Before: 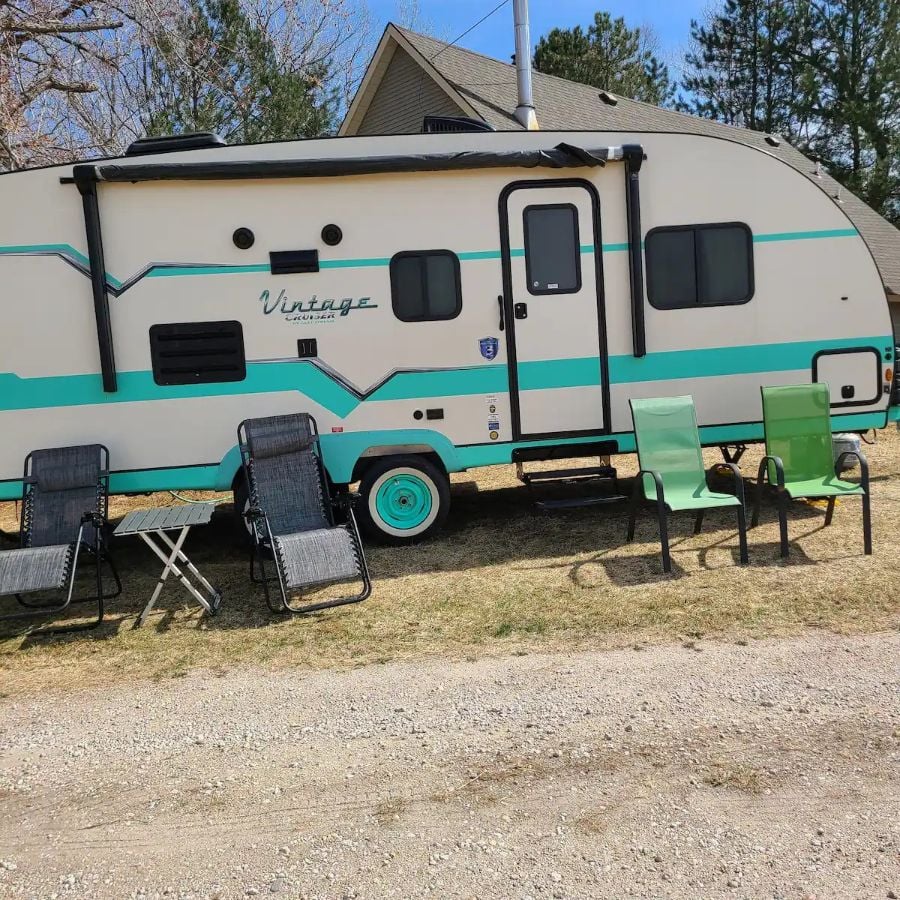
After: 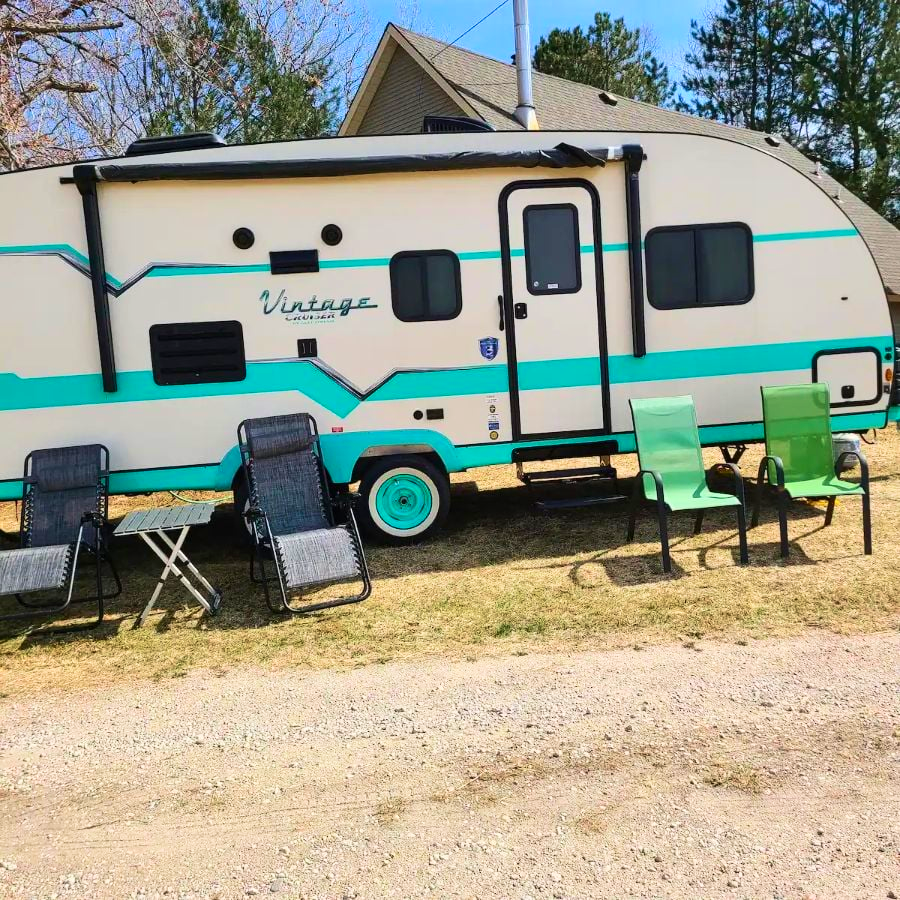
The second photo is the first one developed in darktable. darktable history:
contrast brightness saturation: contrast 0.227, brightness 0.114, saturation 0.287
velvia: on, module defaults
